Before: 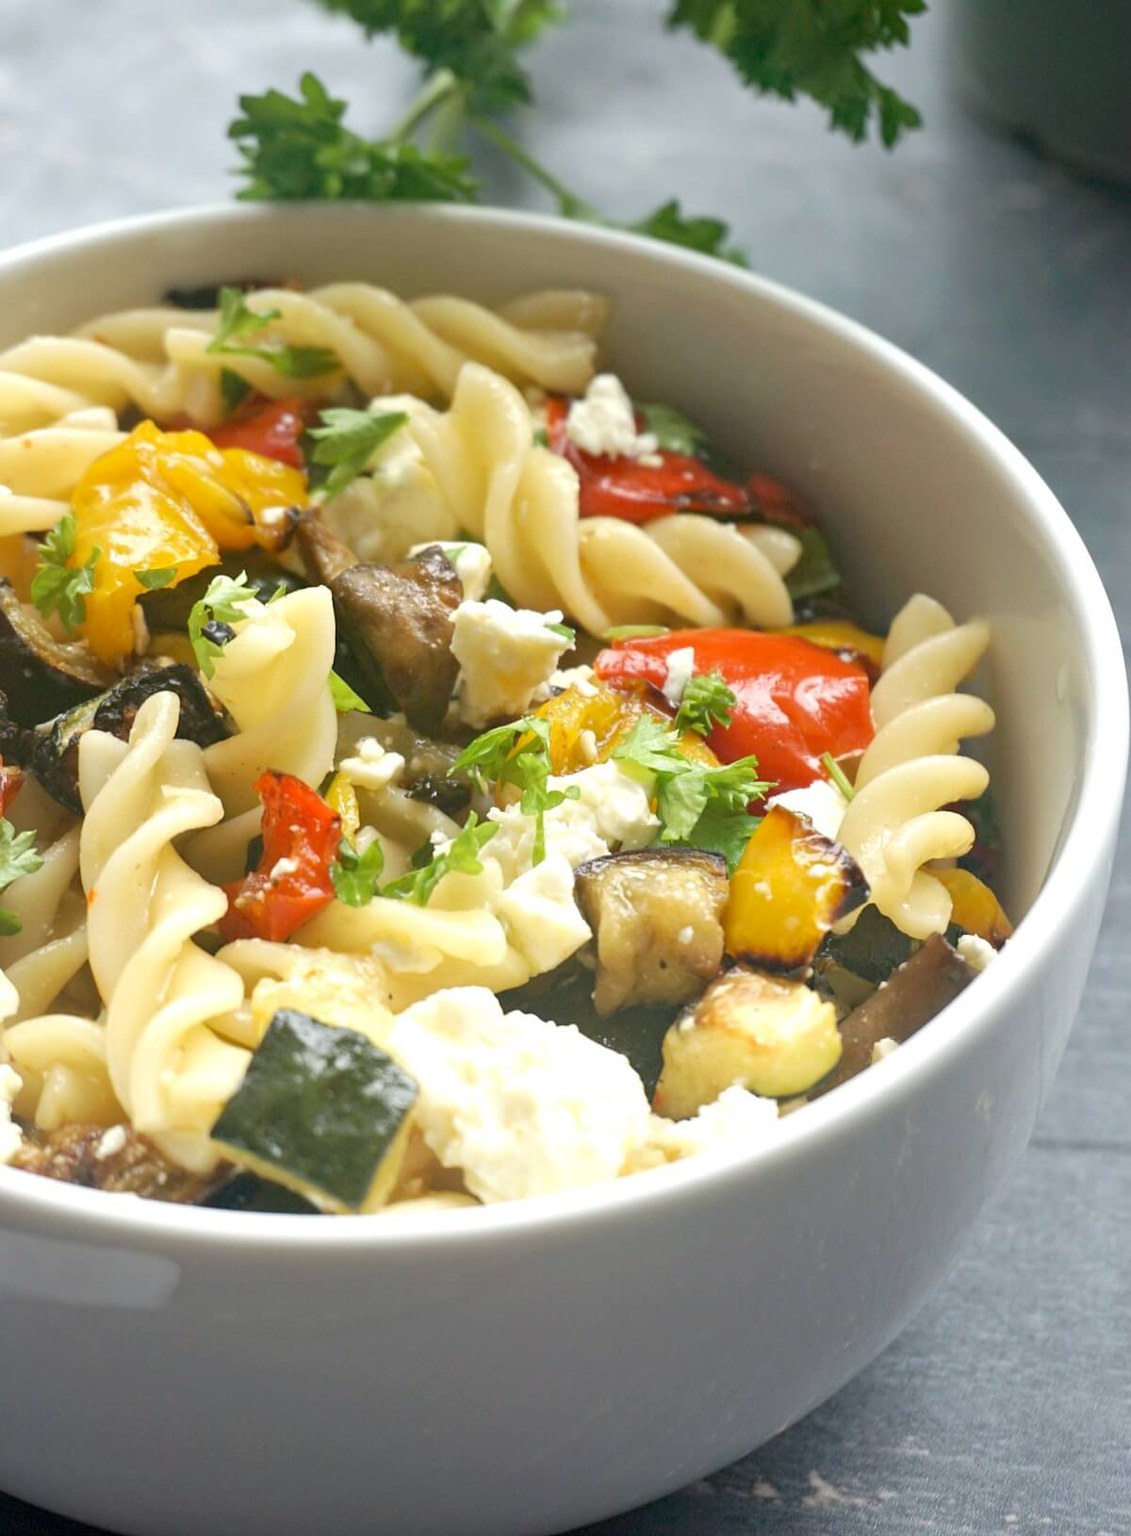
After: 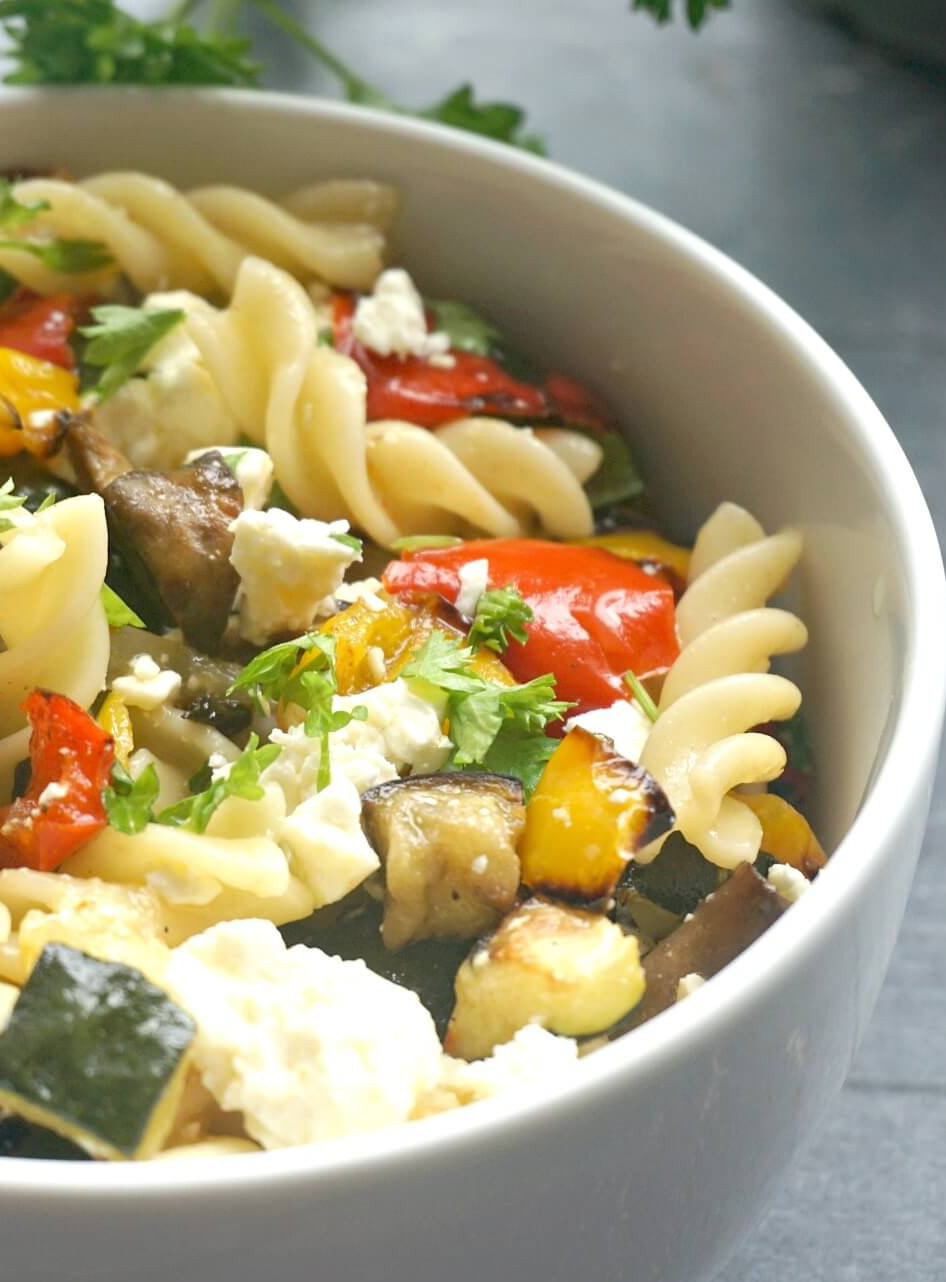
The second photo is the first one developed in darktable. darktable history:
crop and rotate: left 20.74%, top 7.912%, right 0.375%, bottom 13.378%
tone equalizer: on, module defaults
